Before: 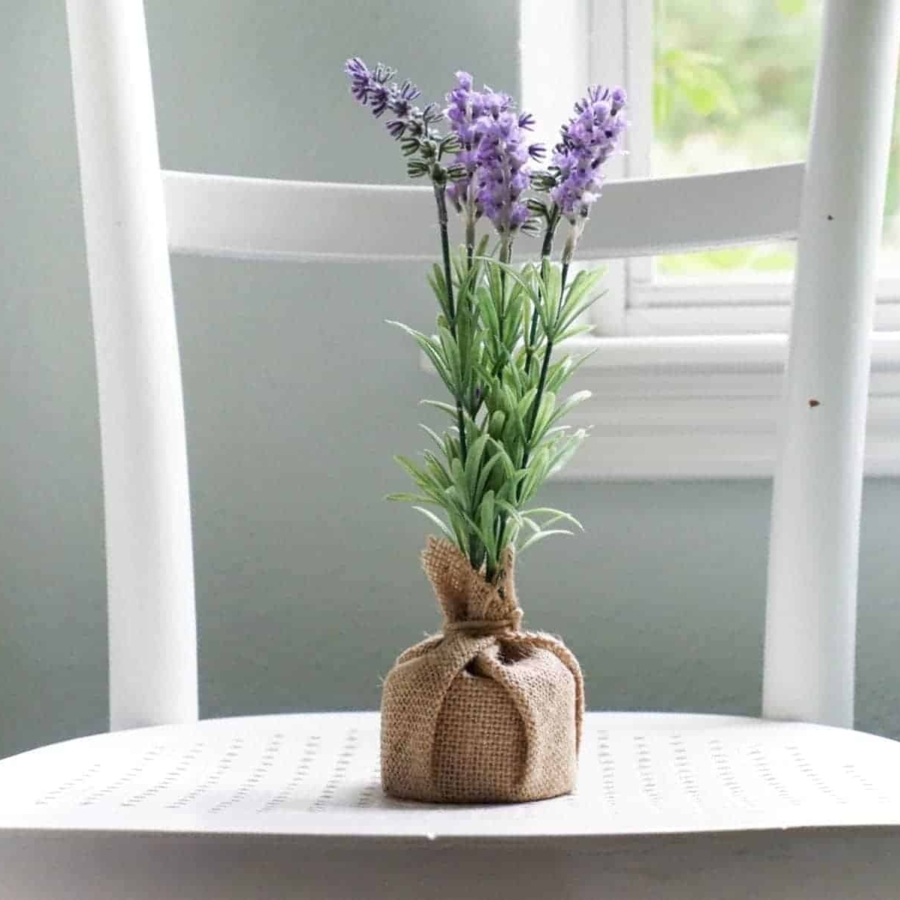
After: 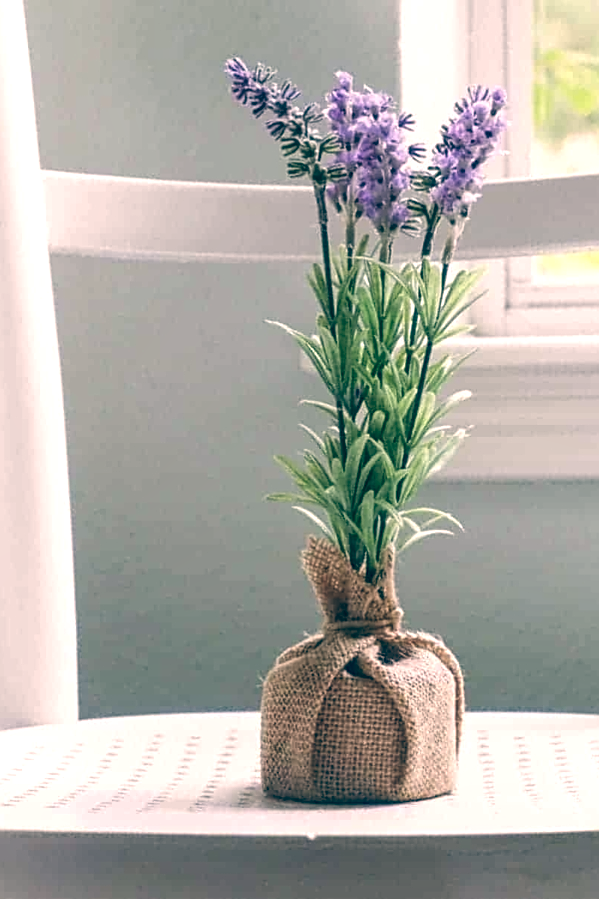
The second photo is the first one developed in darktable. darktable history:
local contrast: on, module defaults
white balance: red 1.009, blue 1.027
crop and rotate: left 13.409%, right 19.924%
sharpen: on, module defaults
color balance: lift [1.006, 0.985, 1.002, 1.015], gamma [1, 0.953, 1.008, 1.047], gain [1.076, 1.13, 1.004, 0.87]
